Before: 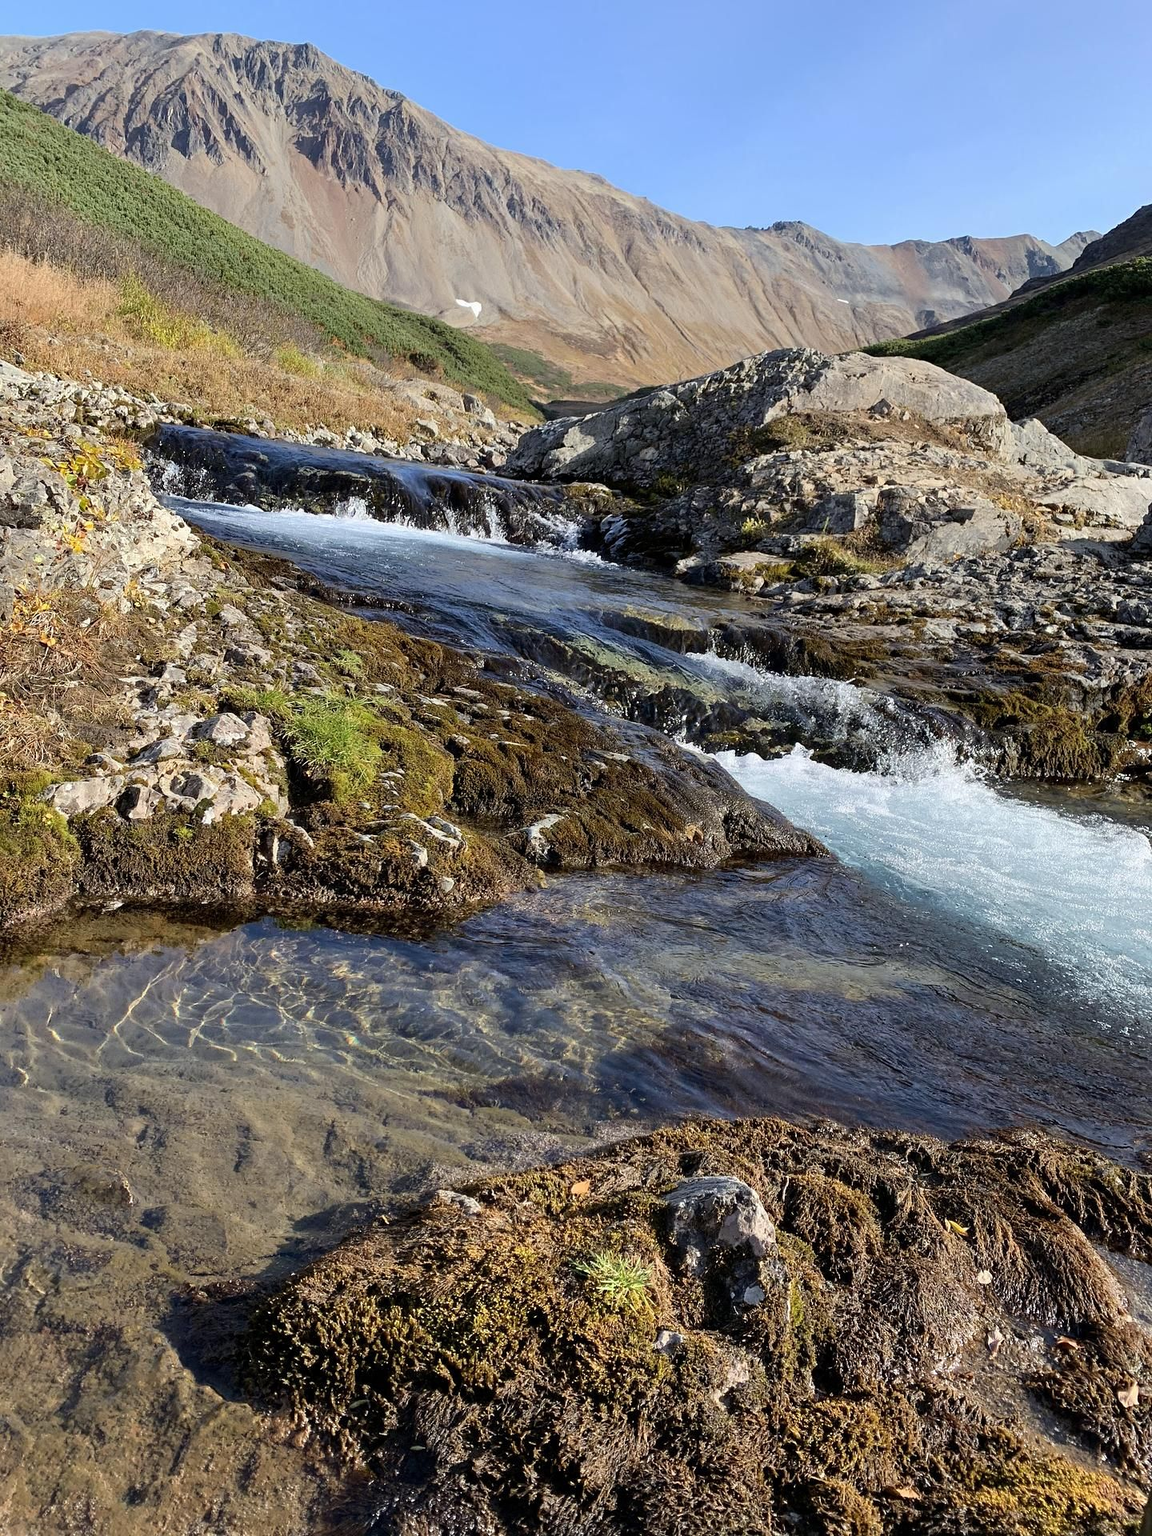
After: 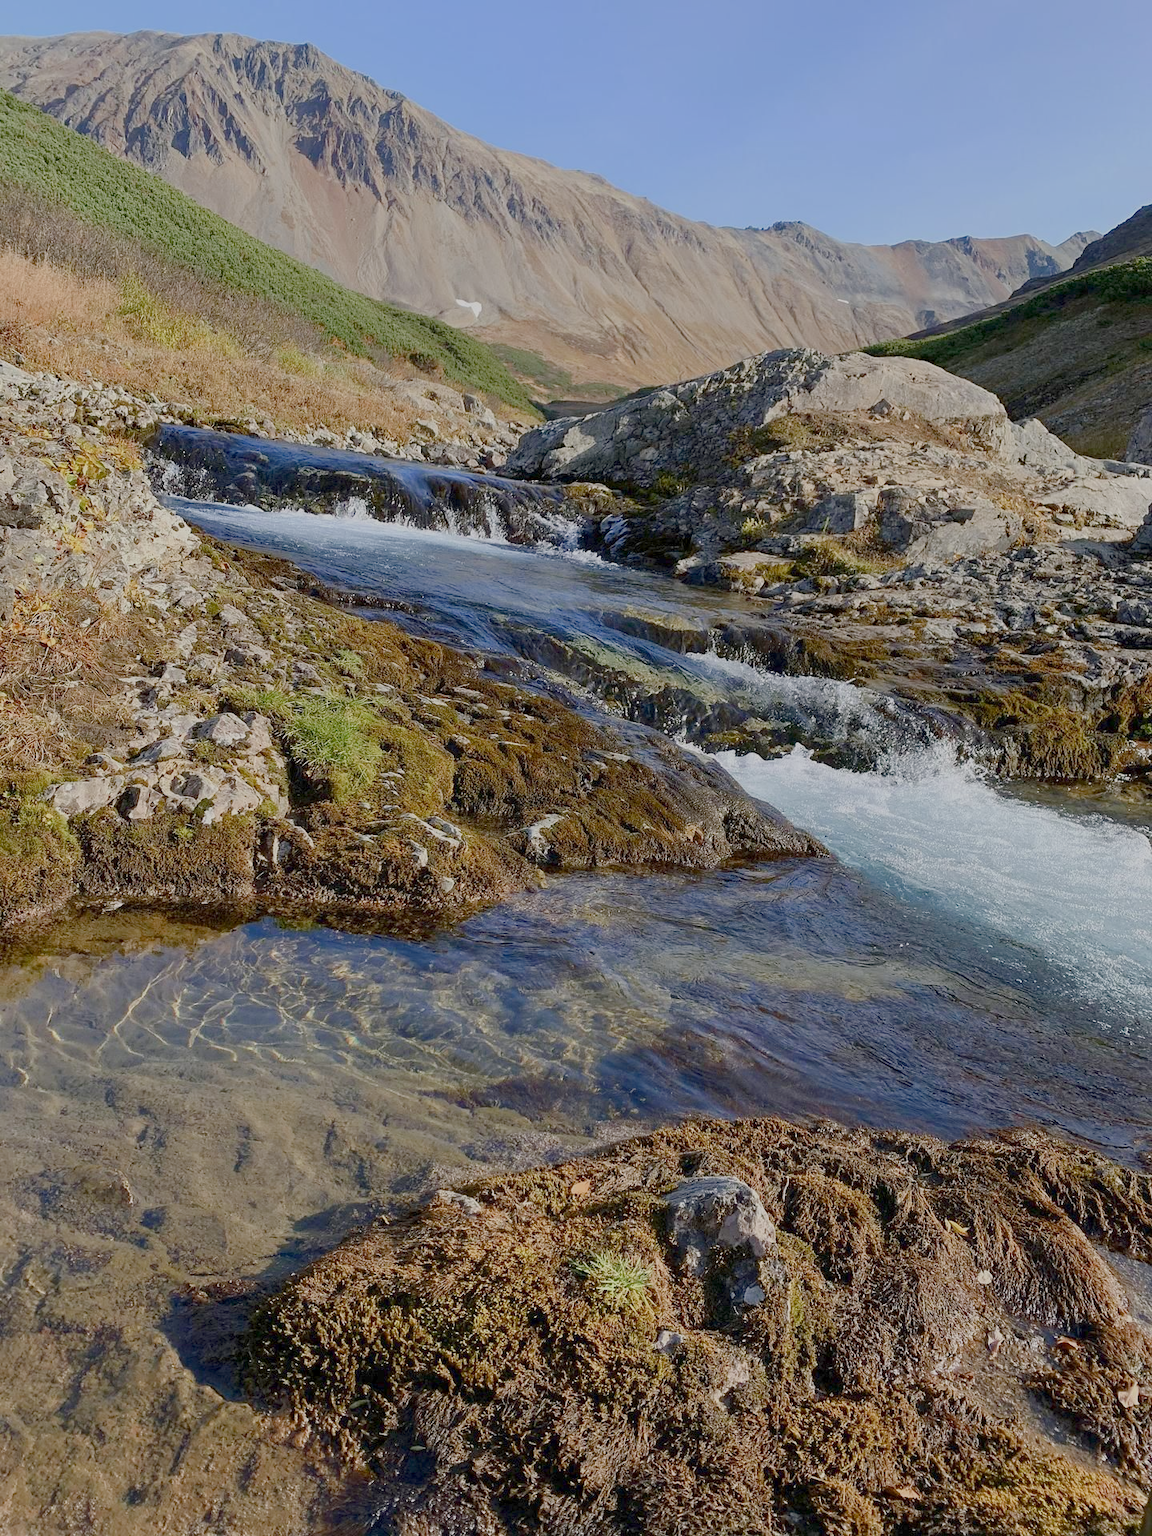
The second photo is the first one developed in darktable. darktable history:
contrast brightness saturation: saturation -0.05
color balance rgb: shadows lift › chroma 1%, shadows lift › hue 113°, highlights gain › chroma 0.2%, highlights gain › hue 333°, perceptual saturation grading › global saturation 20%, perceptual saturation grading › highlights -50%, perceptual saturation grading › shadows 25%, contrast -30%
